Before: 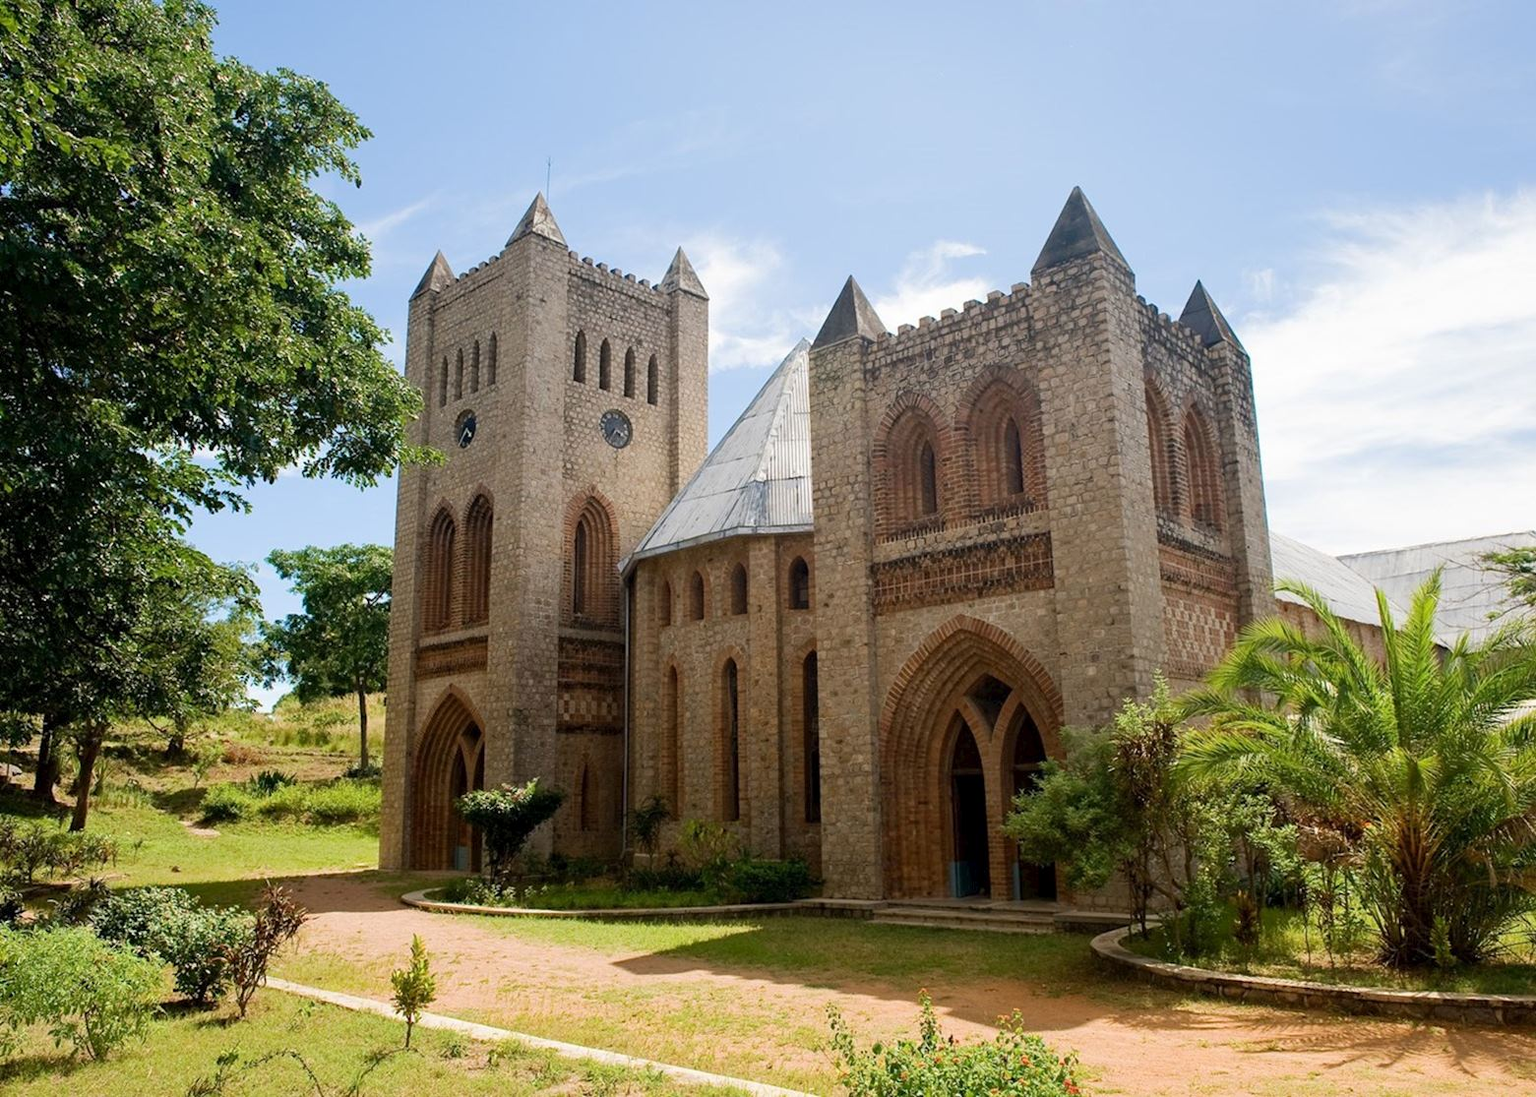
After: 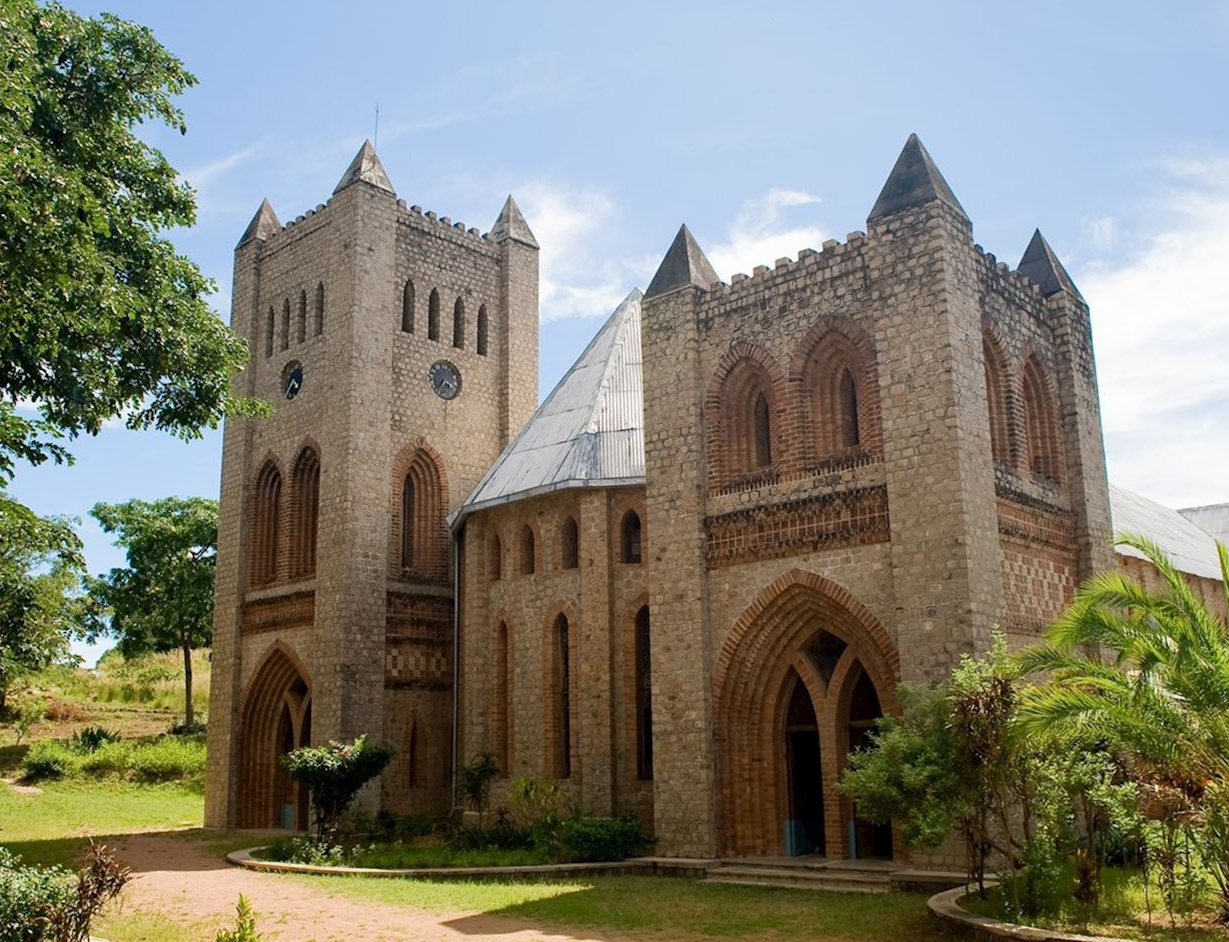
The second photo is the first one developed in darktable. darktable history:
crop: left 11.633%, top 5.058%, right 9.602%, bottom 10.441%
